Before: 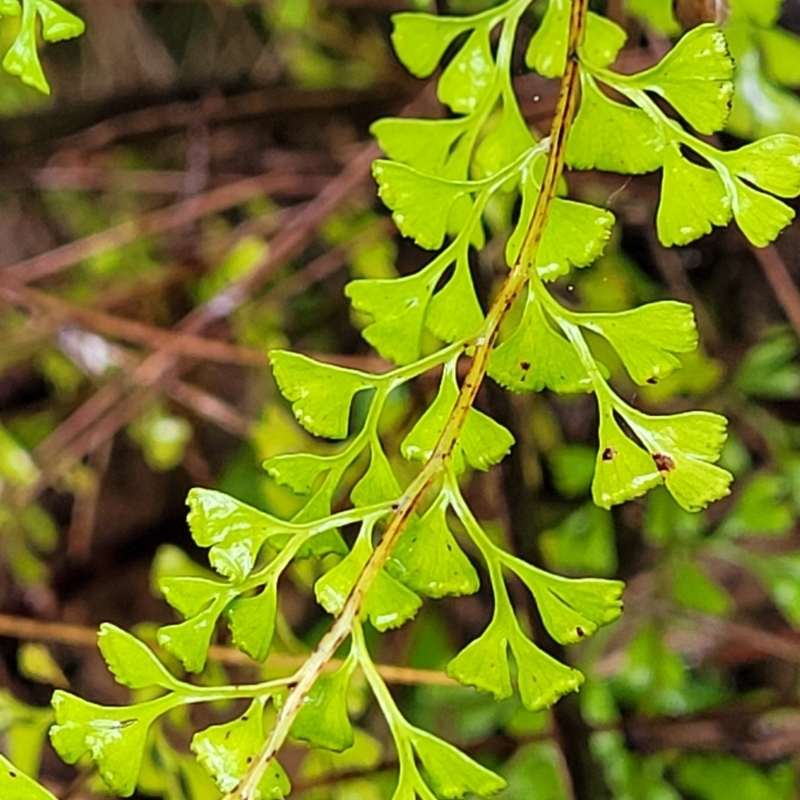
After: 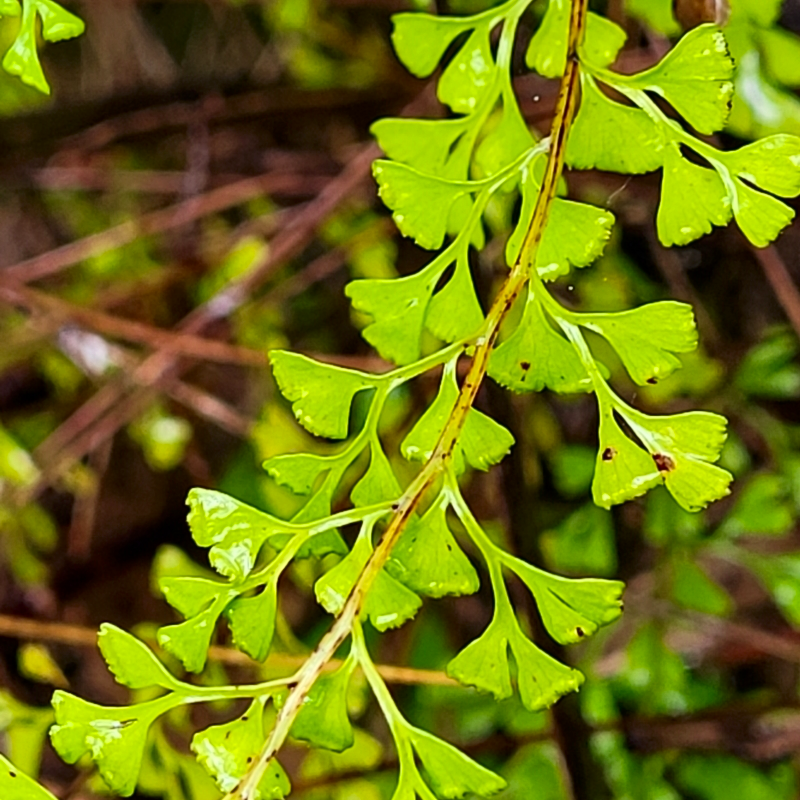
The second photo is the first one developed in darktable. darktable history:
contrast brightness saturation: contrast 0.126, brightness -0.056, saturation 0.15
